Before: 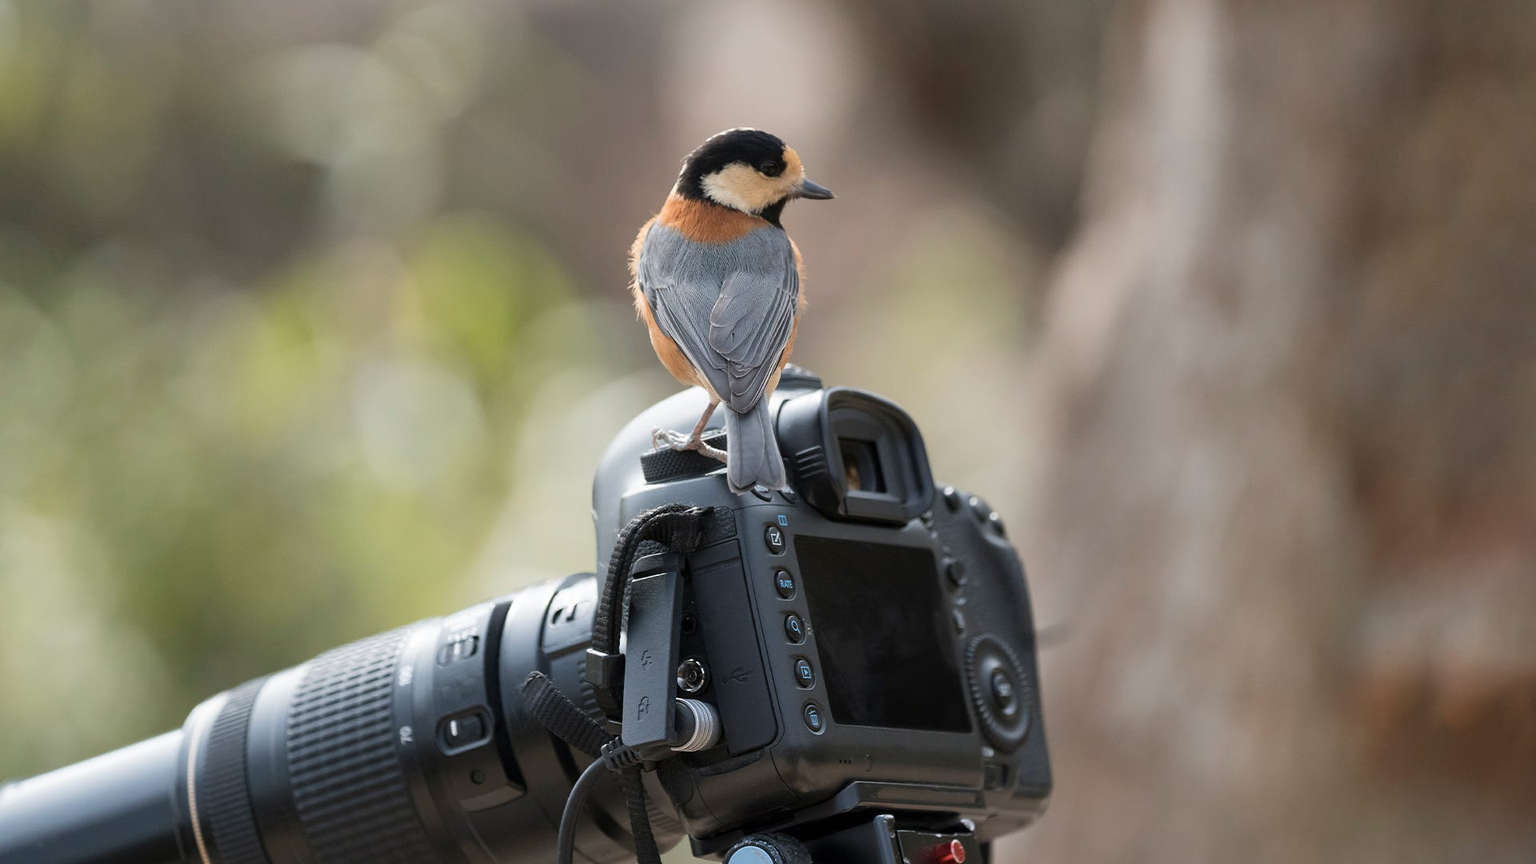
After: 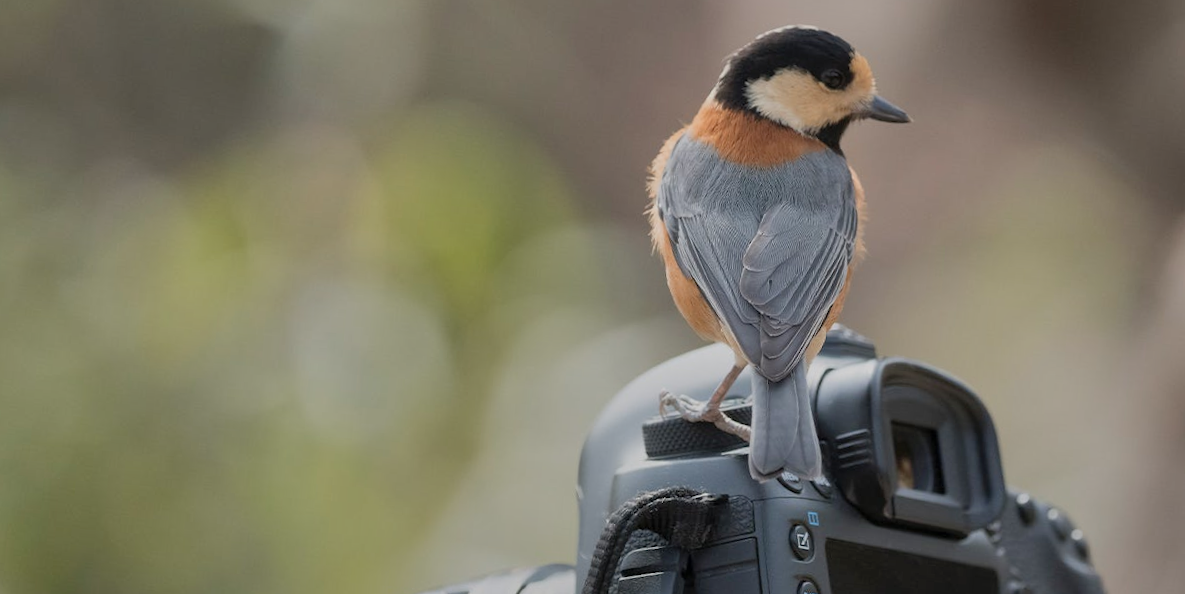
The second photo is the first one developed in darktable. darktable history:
shadows and highlights: shadows 39.49, highlights -59.75
crop and rotate: angle -4.63°, left 2.26%, top 7.07%, right 27.327%, bottom 30.187%
color zones: curves: ch0 [(0.25, 0.5) (0.428, 0.473) (0.75, 0.5)]; ch1 [(0.243, 0.479) (0.398, 0.452) (0.75, 0.5)]
tone equalizer: -8 EV -0.002 EV, -7 EV 0.005 EV, -6 EV -0.019 EV, -5 EV 0.013 EV, -4 EV -0.015 EV, -3 EV 0.022 EV, -2 EV -0.074 EV, -1 EV -0.318 EV, +0 EV -0.609 EV
